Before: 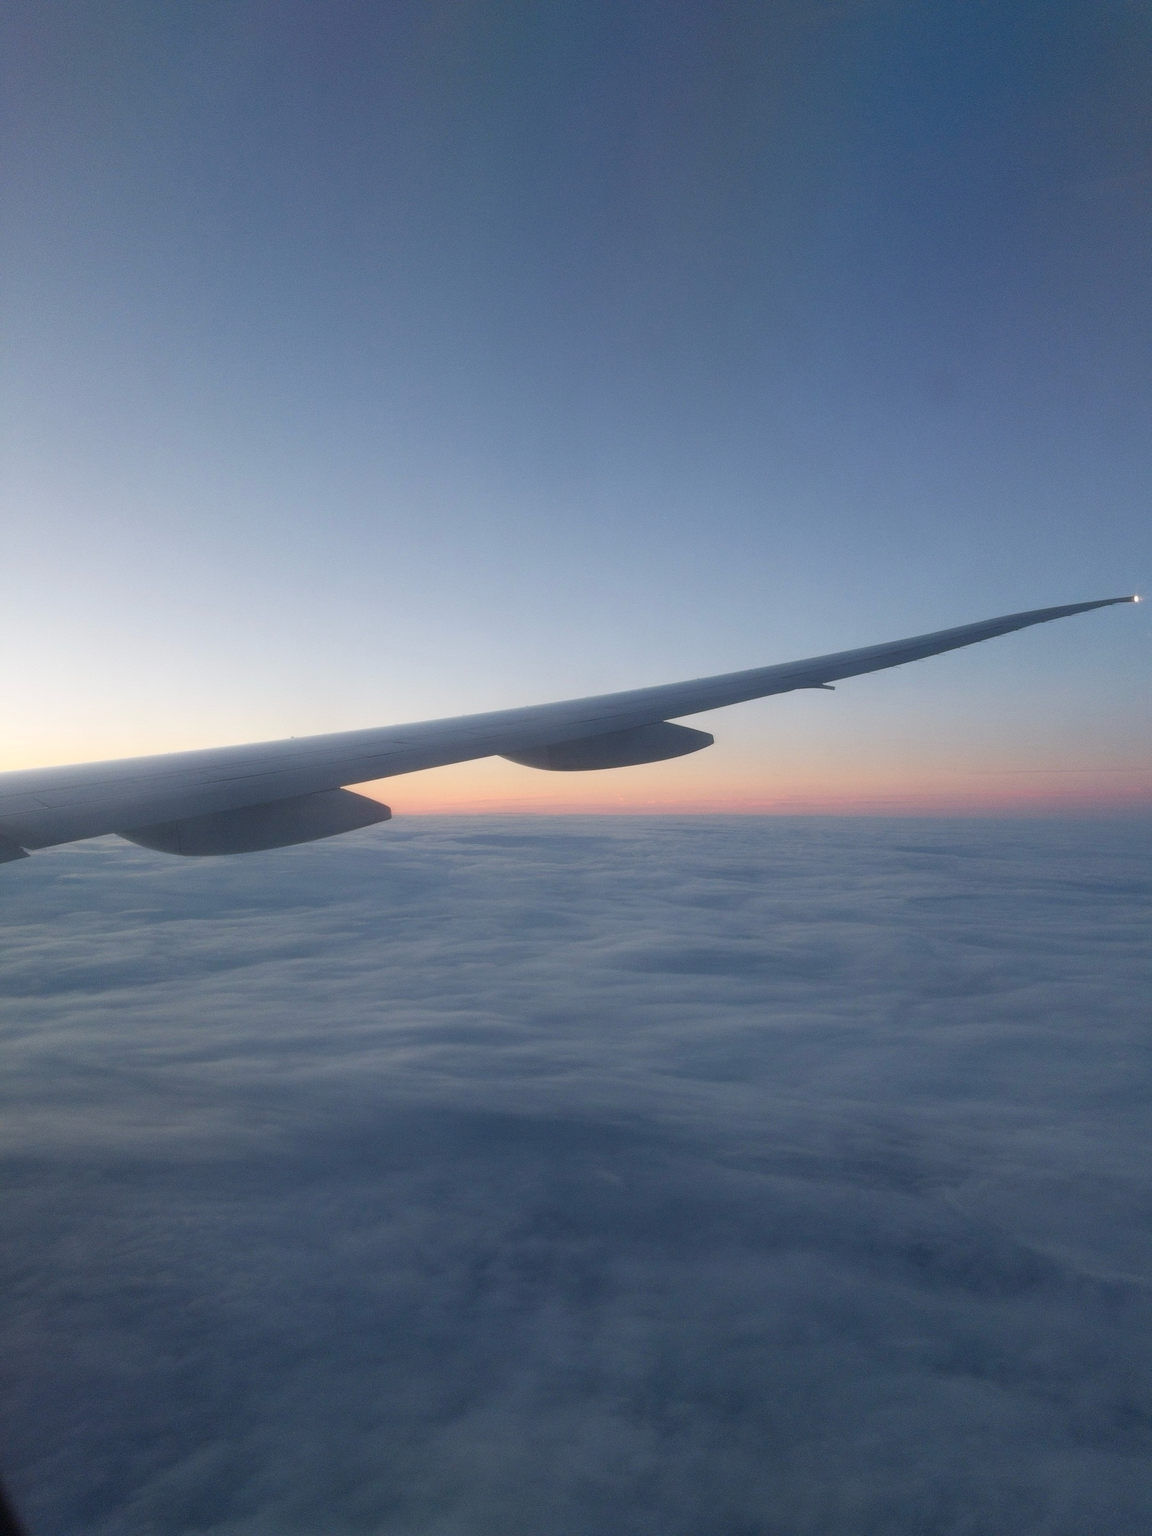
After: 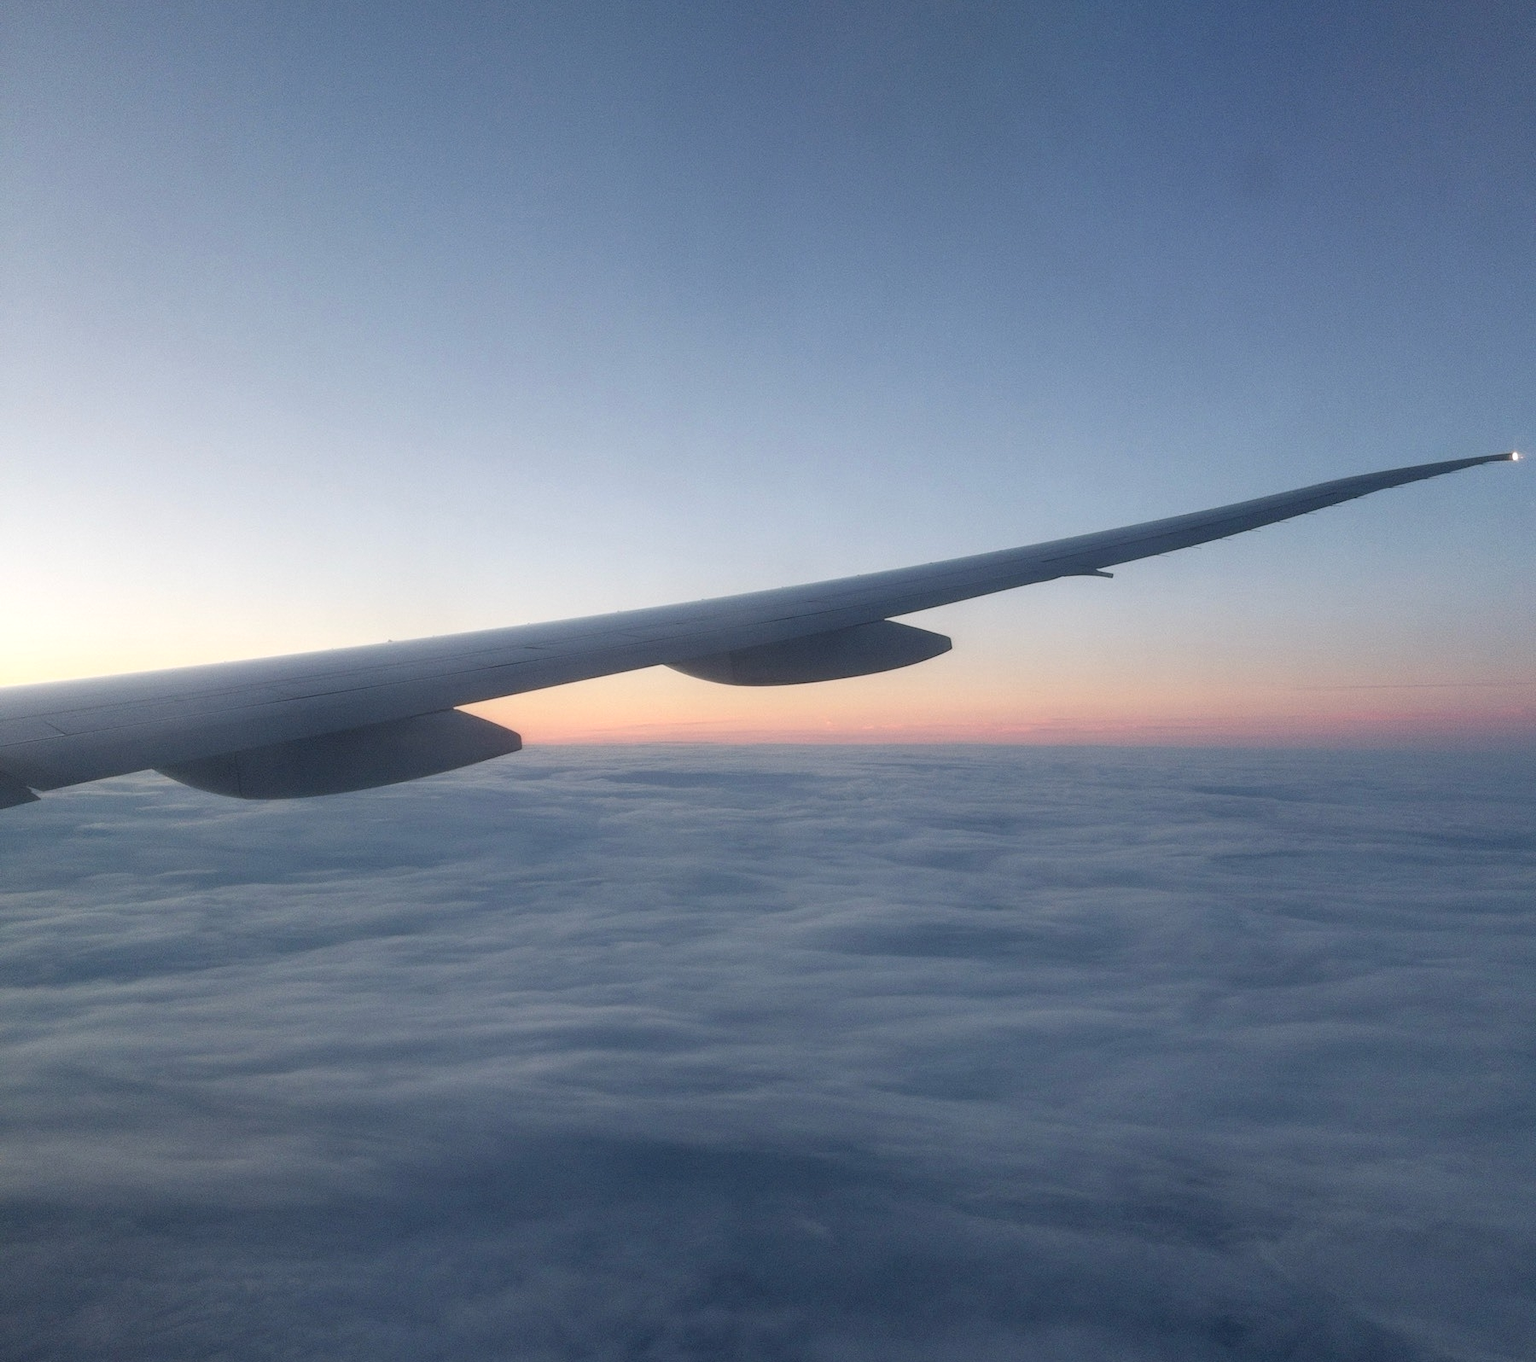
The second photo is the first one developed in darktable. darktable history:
local contrast: highlights 25%, shadows 75%, midtone range 0.75
crop: top 16.727%, bottom 16.727%
